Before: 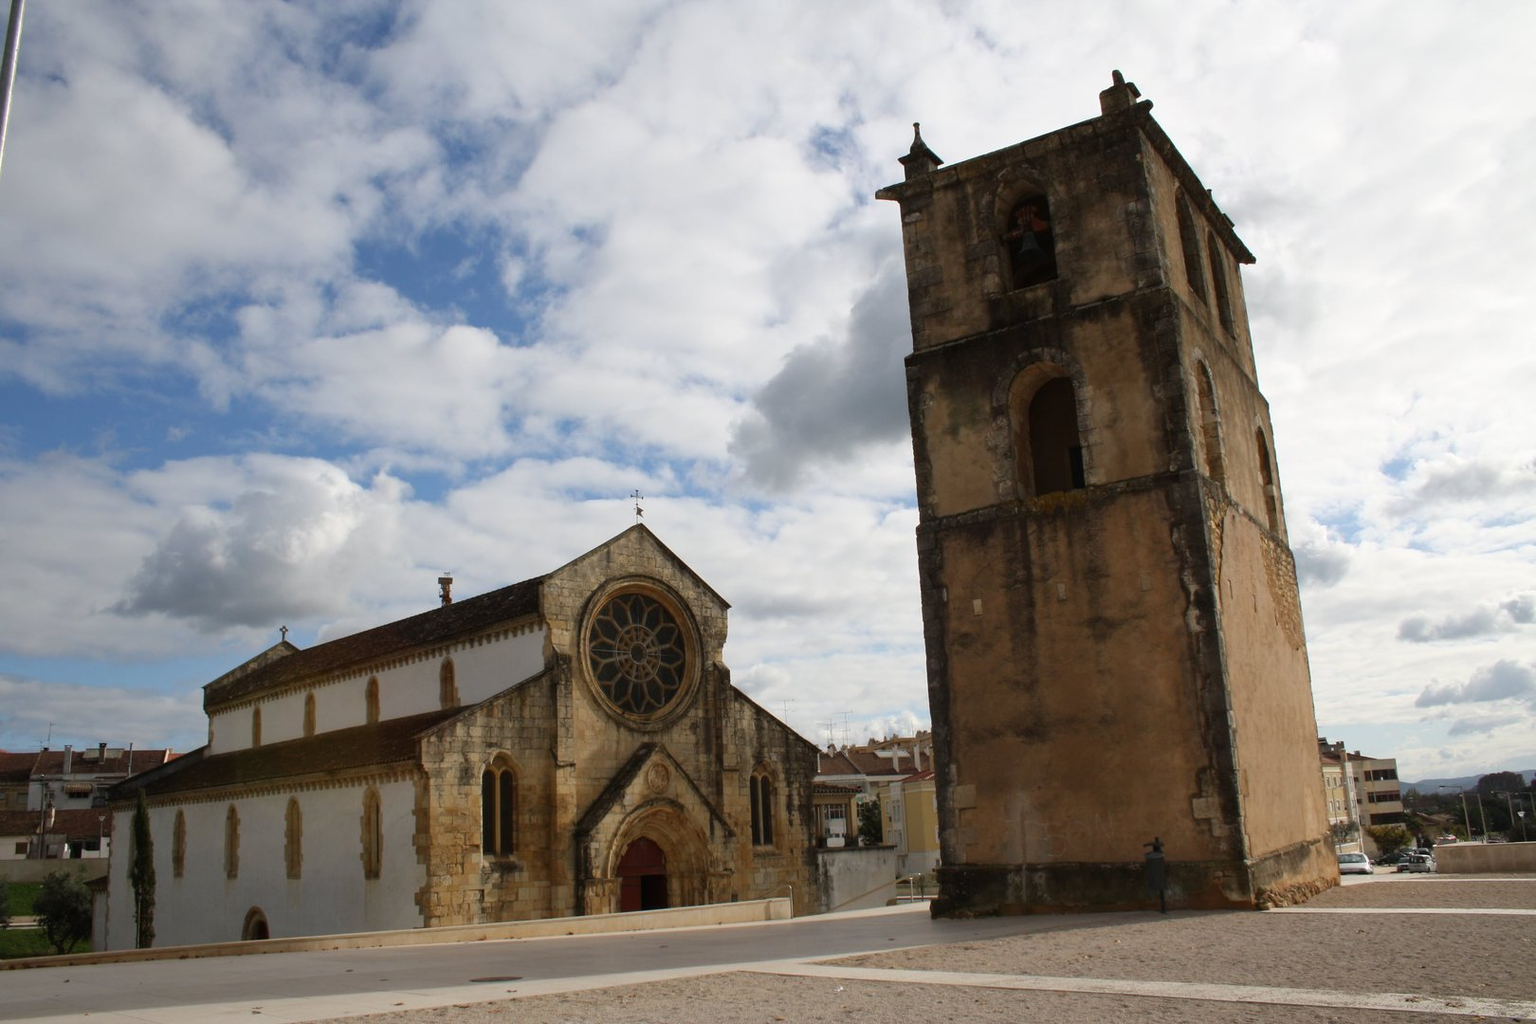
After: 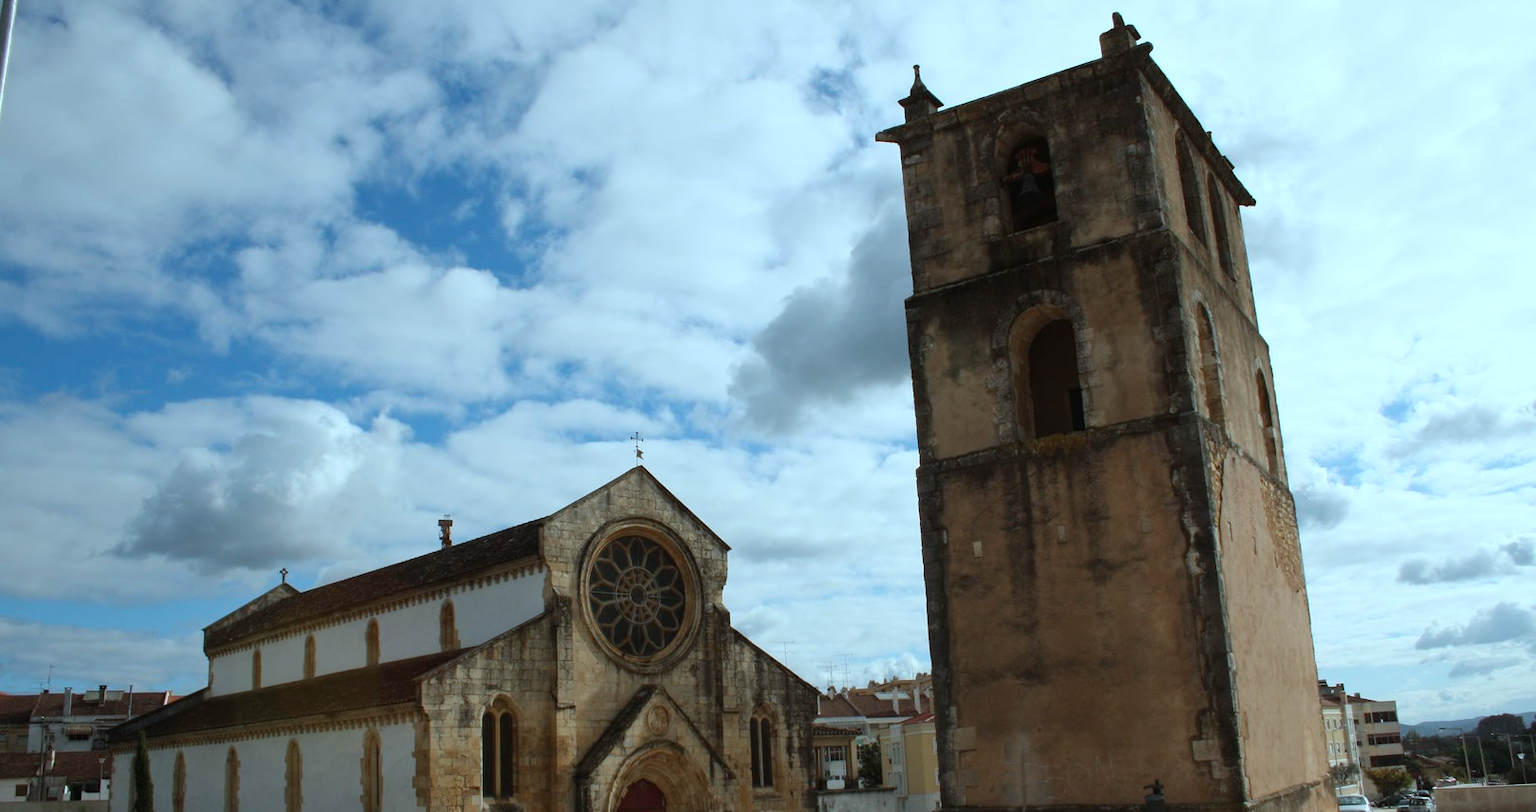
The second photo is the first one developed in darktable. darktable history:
crop and rotate: top 5.667%, bottom 14.937%
color correction: highlights a* -11.71, highlights b* -15.58
